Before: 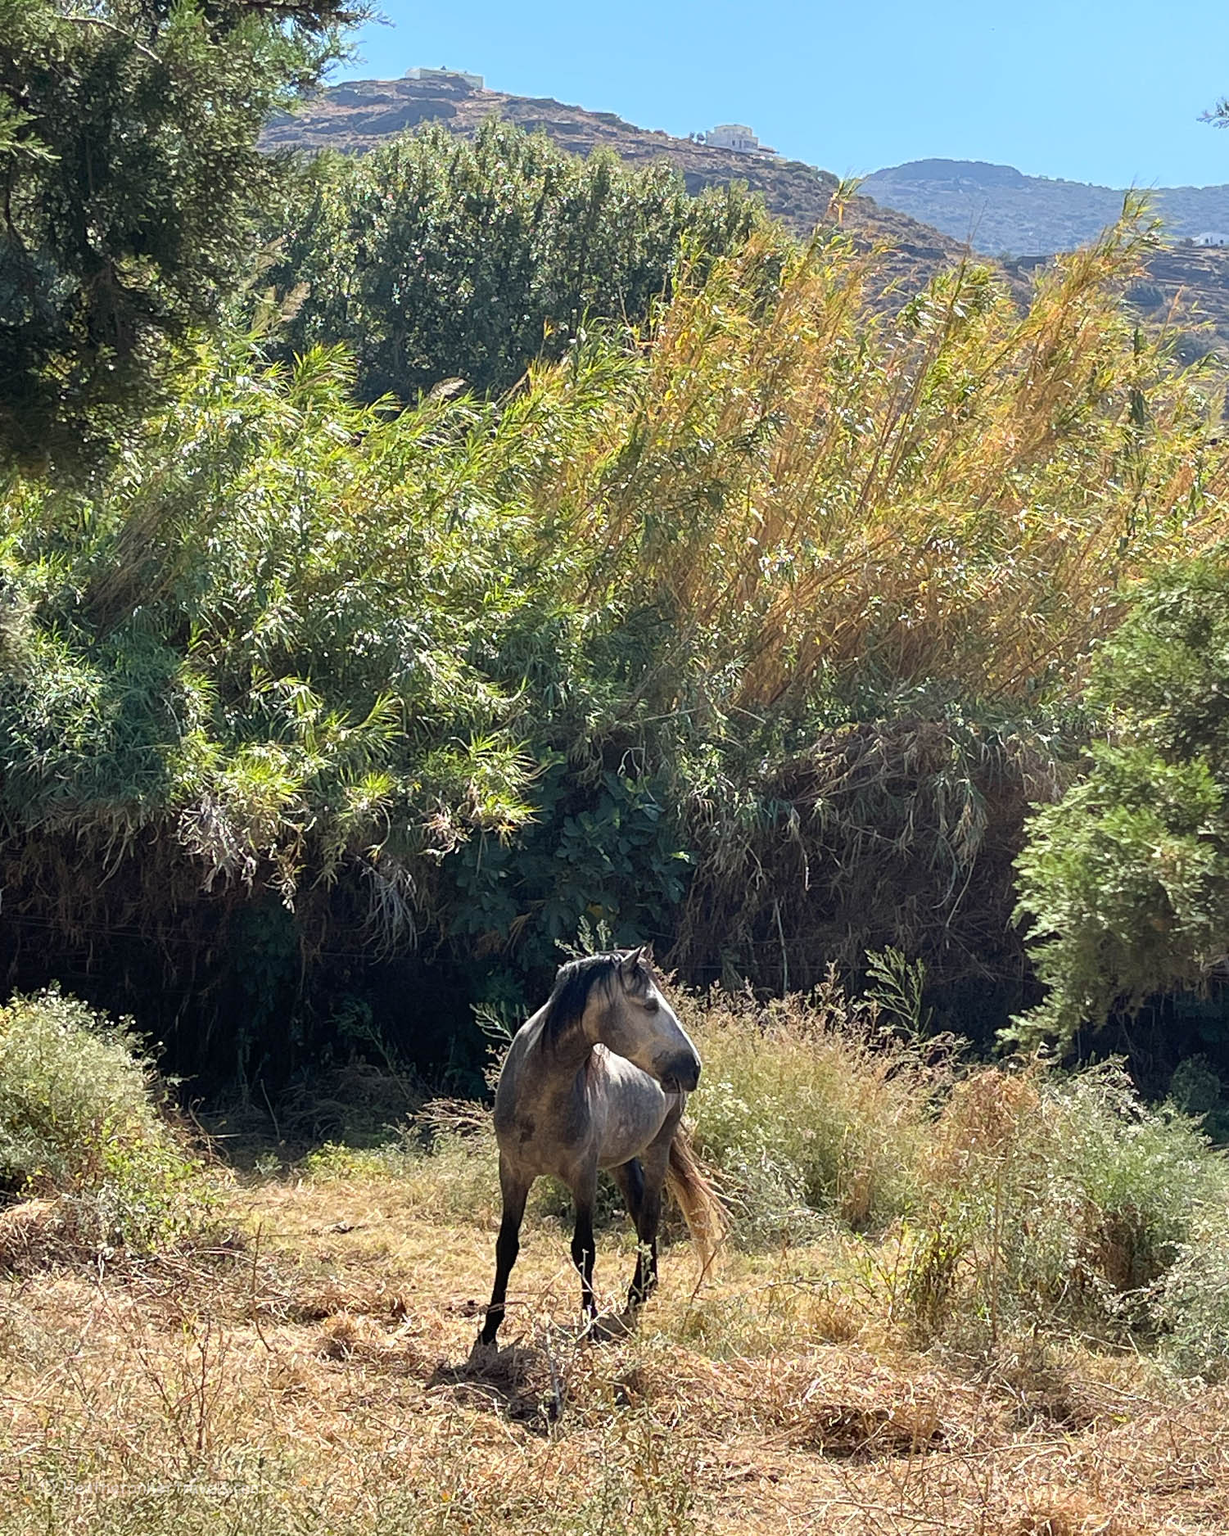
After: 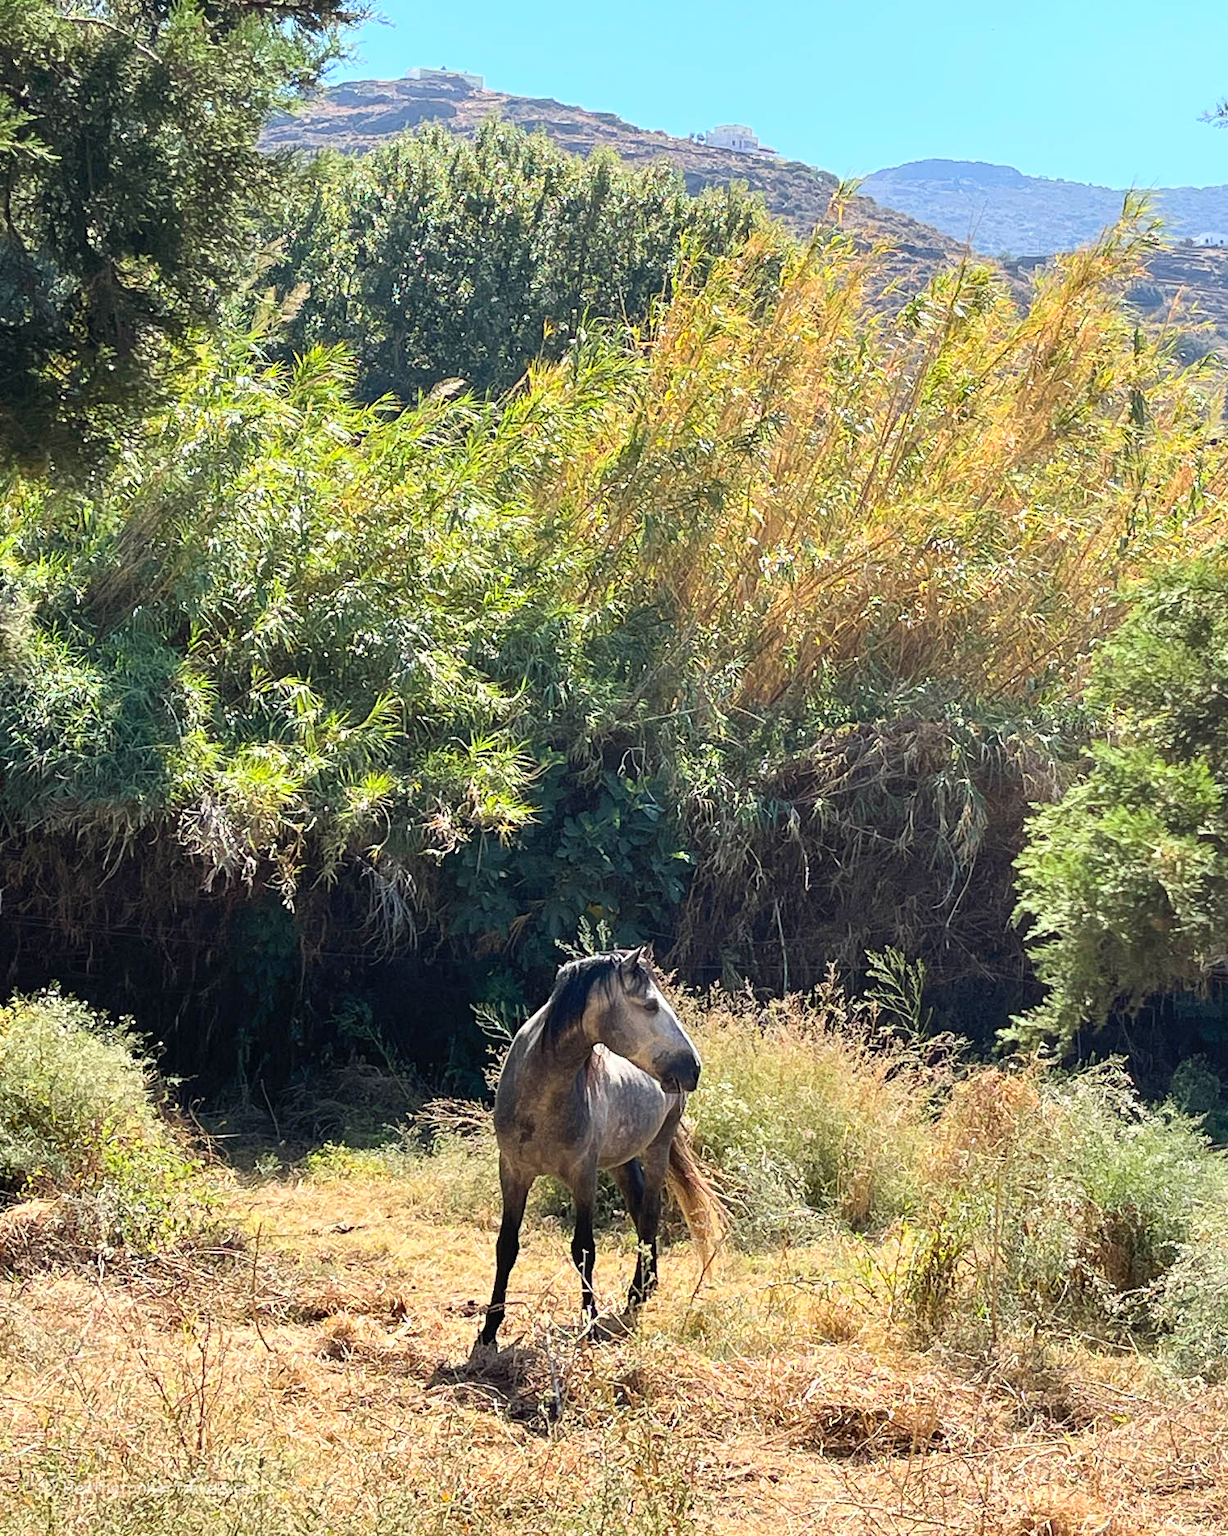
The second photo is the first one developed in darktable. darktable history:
contrast brightness saturation: contrast 0.199, brightness 0.156, saturation 0.226
